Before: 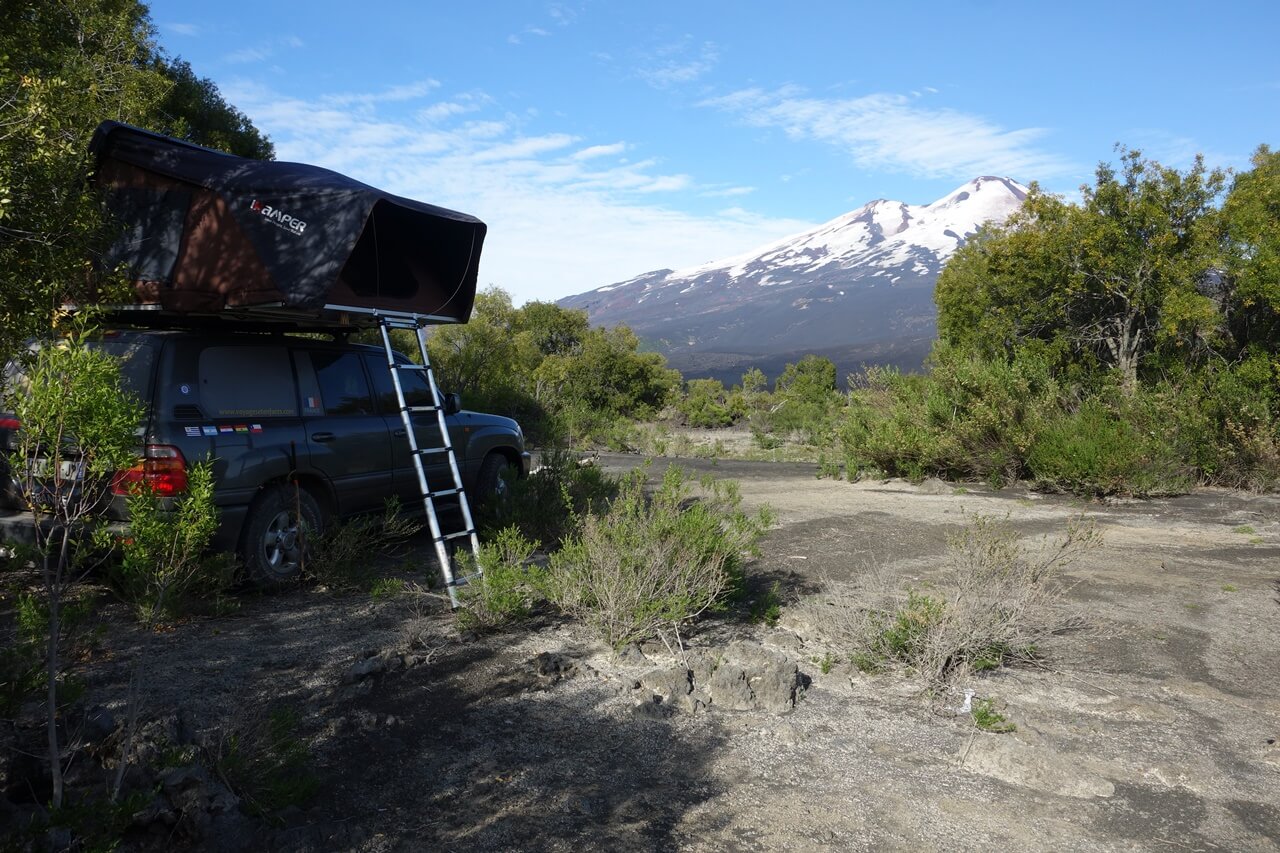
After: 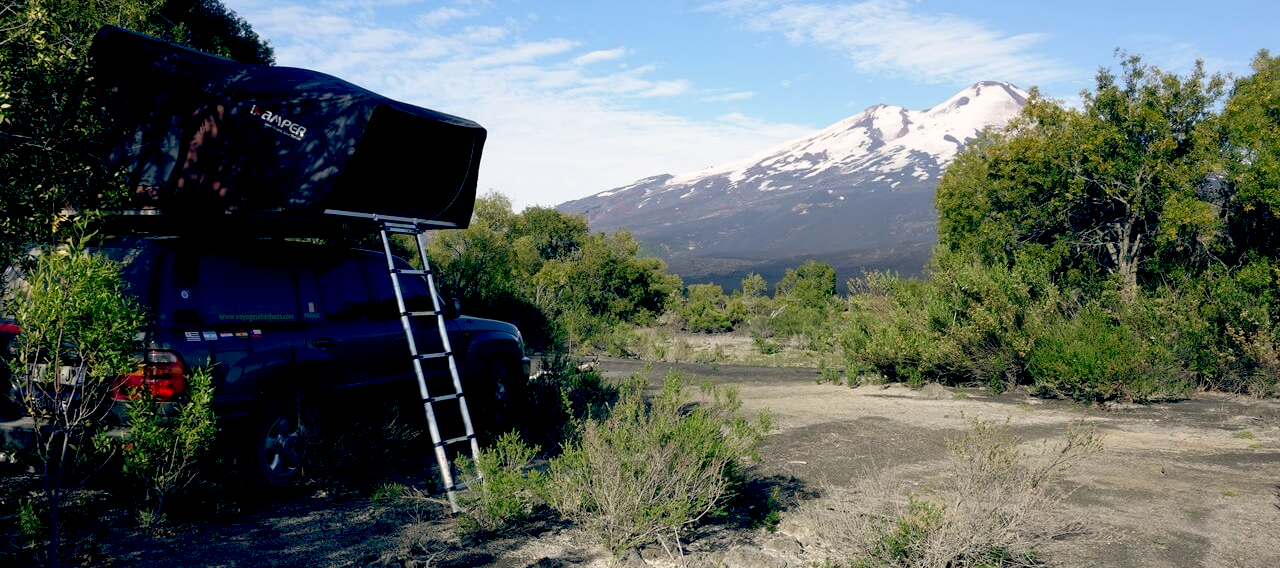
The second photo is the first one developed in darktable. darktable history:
crop: top 11.166%, bottom 22.168%
color balance: lift [0.975, 0.993, 1, 1.015], gamma [1.1, 1, 1, 0.945], gain [1, 1.04, 1, 0.95]
